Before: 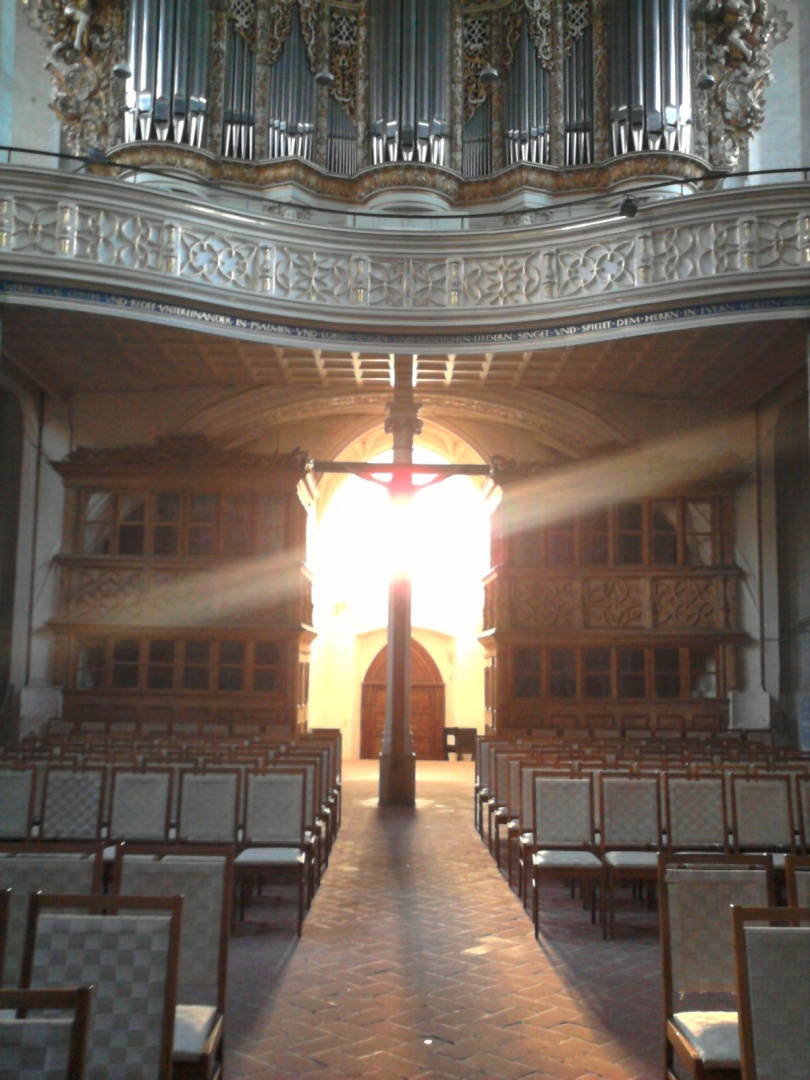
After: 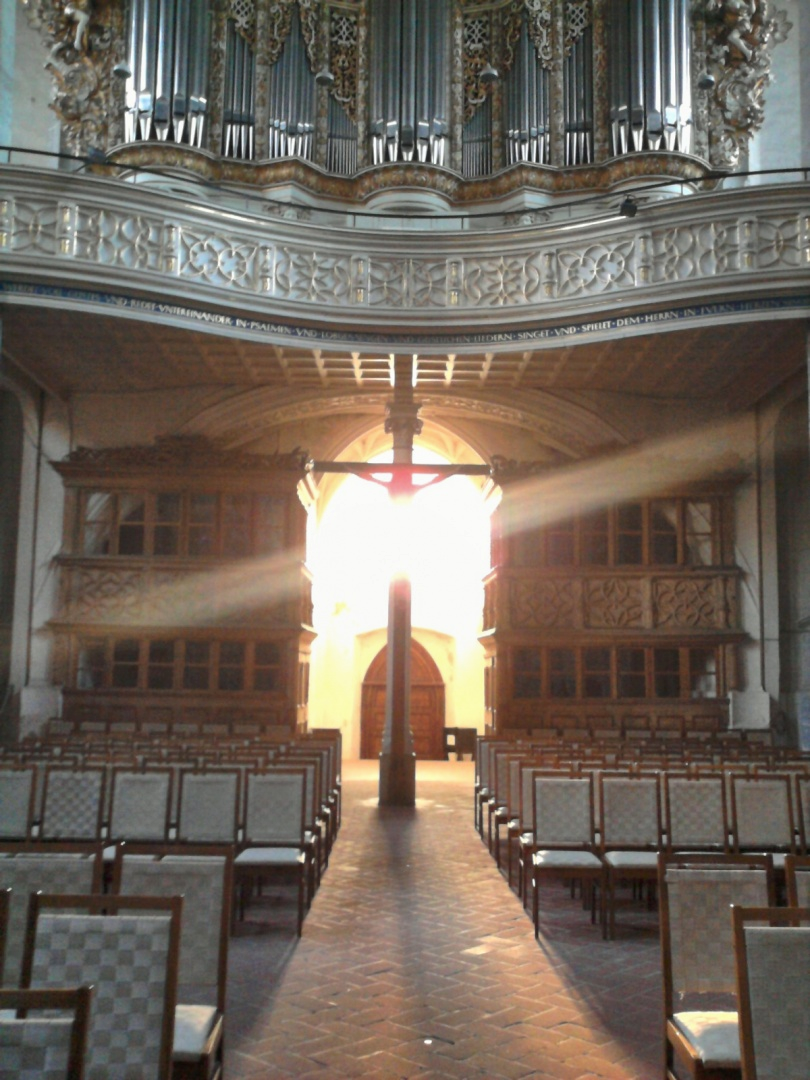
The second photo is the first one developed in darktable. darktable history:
shadows and highlights: soften with gaussian
exposure: exposure -0.069 EV, compensate exposure bias true, compensate highlight preservation false
local contrast: mode bilateral grid, contrast 20, coarseness 50, detail 119%, midtone range 0.2
